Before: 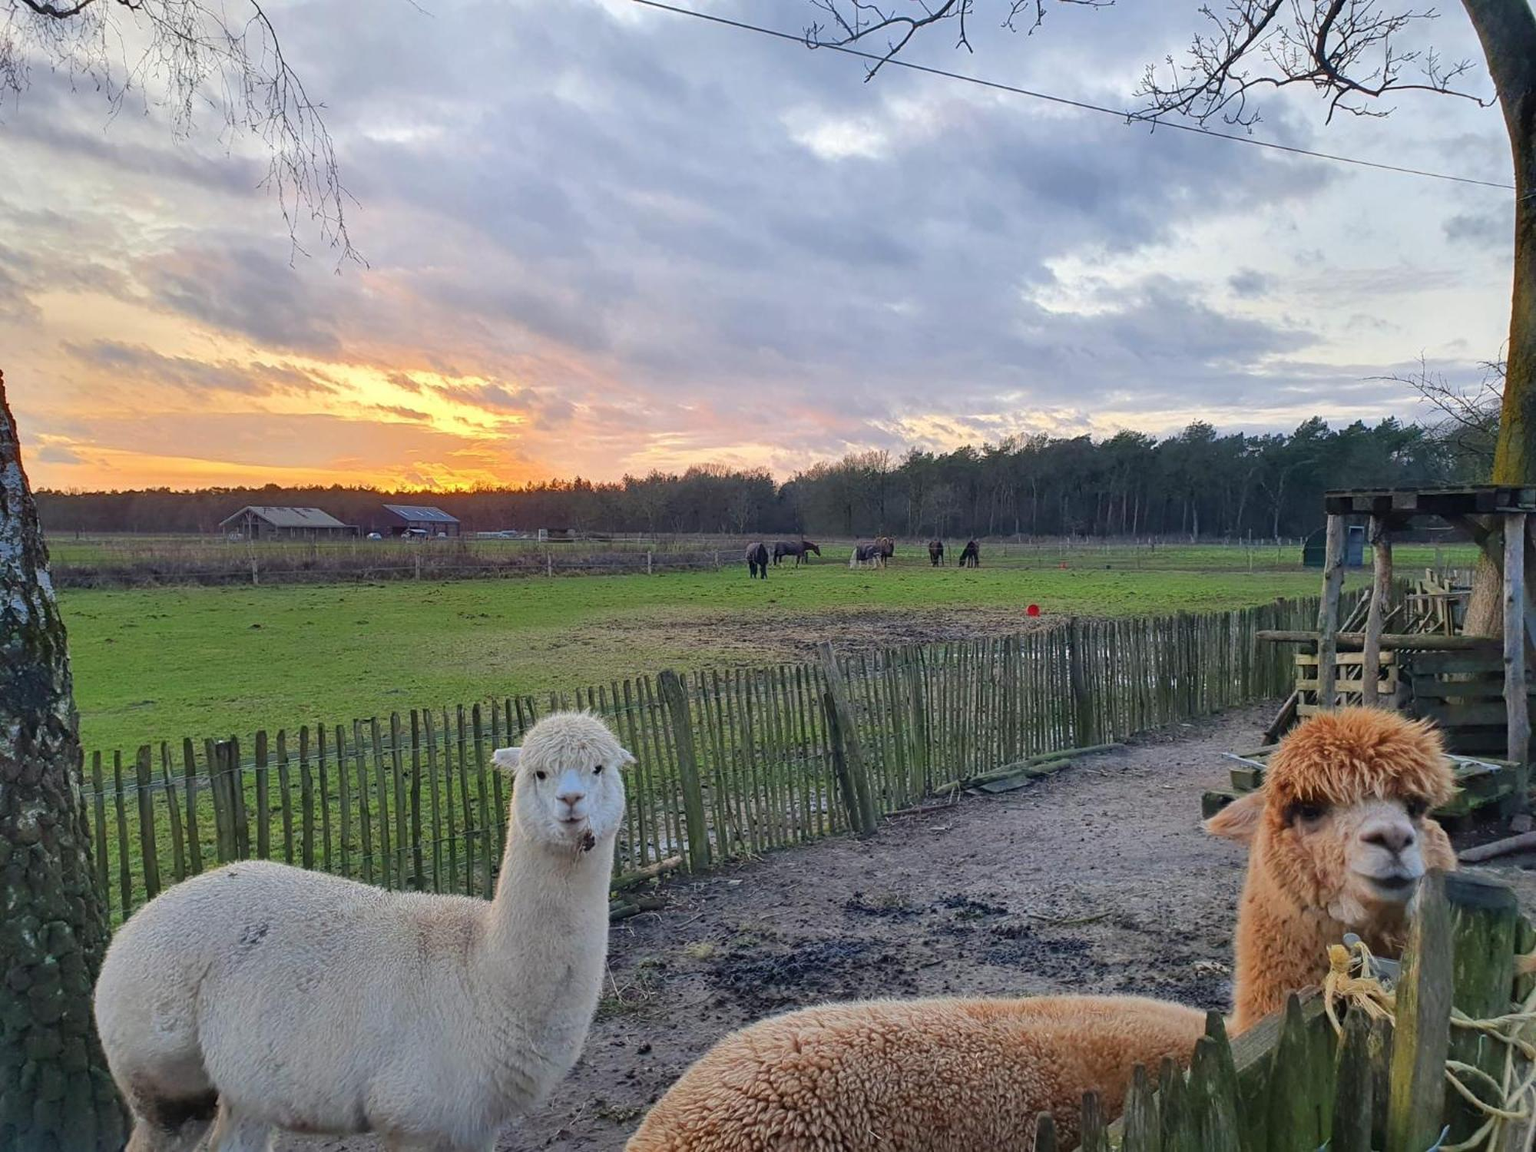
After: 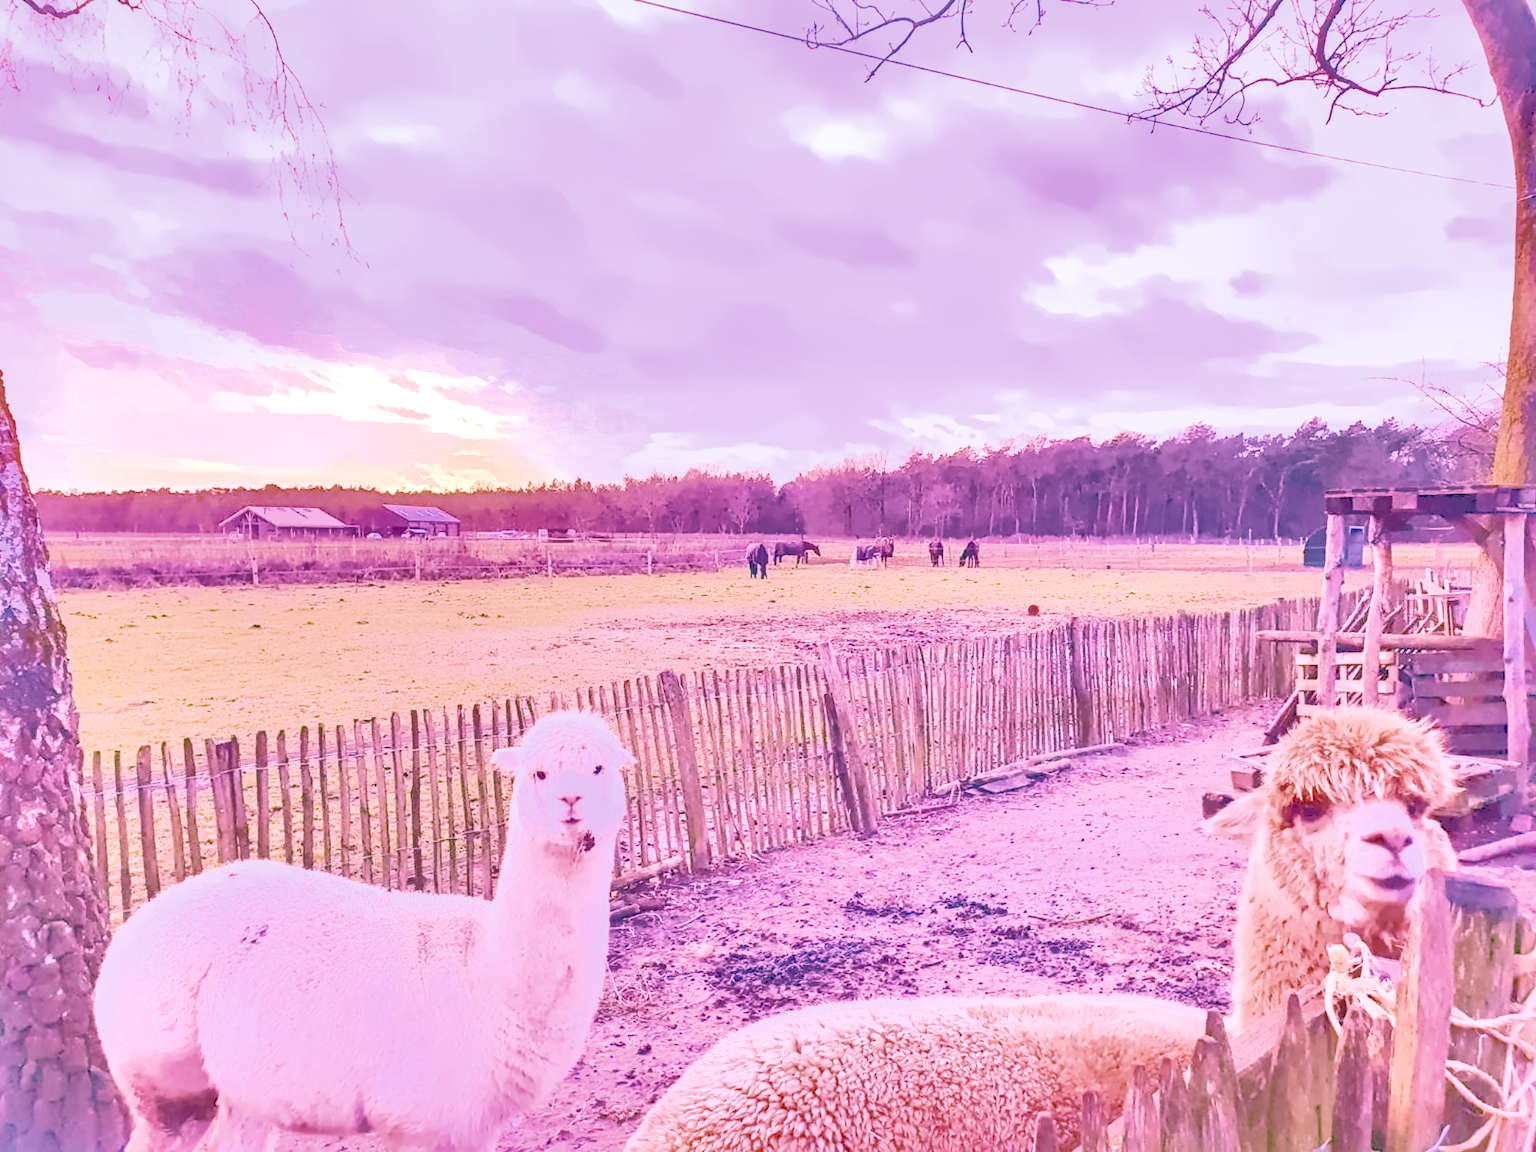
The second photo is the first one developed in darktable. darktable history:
local contrast: highlights 60%, shadows 60%, detail 160%
color calibration: illuminant as shot in camera, x 0.358, y 0.373, temperature 4628.91 K
color balance rgb: perceptual saturation grading › global saturation 35%, perceptual saturation grading › highlights -30%, perceptual saturation grading › shadows 35%, perceptual brilliance grading › global brilliance 3%, perceptual brilliance grading › highlights -3%, perceptual brilliance grading › shadows 3%
denoise (profiled): preserve shadows 1.52, scattering 0.002, a [-1, 0, 0], compensate highlight preservation false
haze removal: compatibility mode true, adaptive false
highlight reconstruction: on, module defaults
hot pixels: on, module defaults
lens correction: scale 1, crop 1, focal 16, aperture 5.6, distance 1000, camera "Canon EOS RP", lens "Canon RF 16mm F2.8 STM"
shadows and highlights: shadows 40, highlights -60
white balance: red 2.229, blue 1.46
velvia: strength 45%
filmic rgb: black relative exposure -7.65 EV, white relative exposure 4.56 EV, hardness 3.61
tone equalizer "contrast tone curve: medium": -8 EV -0.75 EV, -7 EV -0.7 EV, -6 EV -0.6 EV, -5 EV -0.4 EV, -3 EV 0.4 EV, -2 EV 0.6 EV, -1 EV 0.7 EV, +0 EV 0.75 EV, edges refinement/feathering 500, mask exposure compensation -1.57 EV, preserve details no
exposure "Canon RP Default?": black level correction 0, exposure 1.1 EV, compensate exposure bias true, compensate highlight preservation false
